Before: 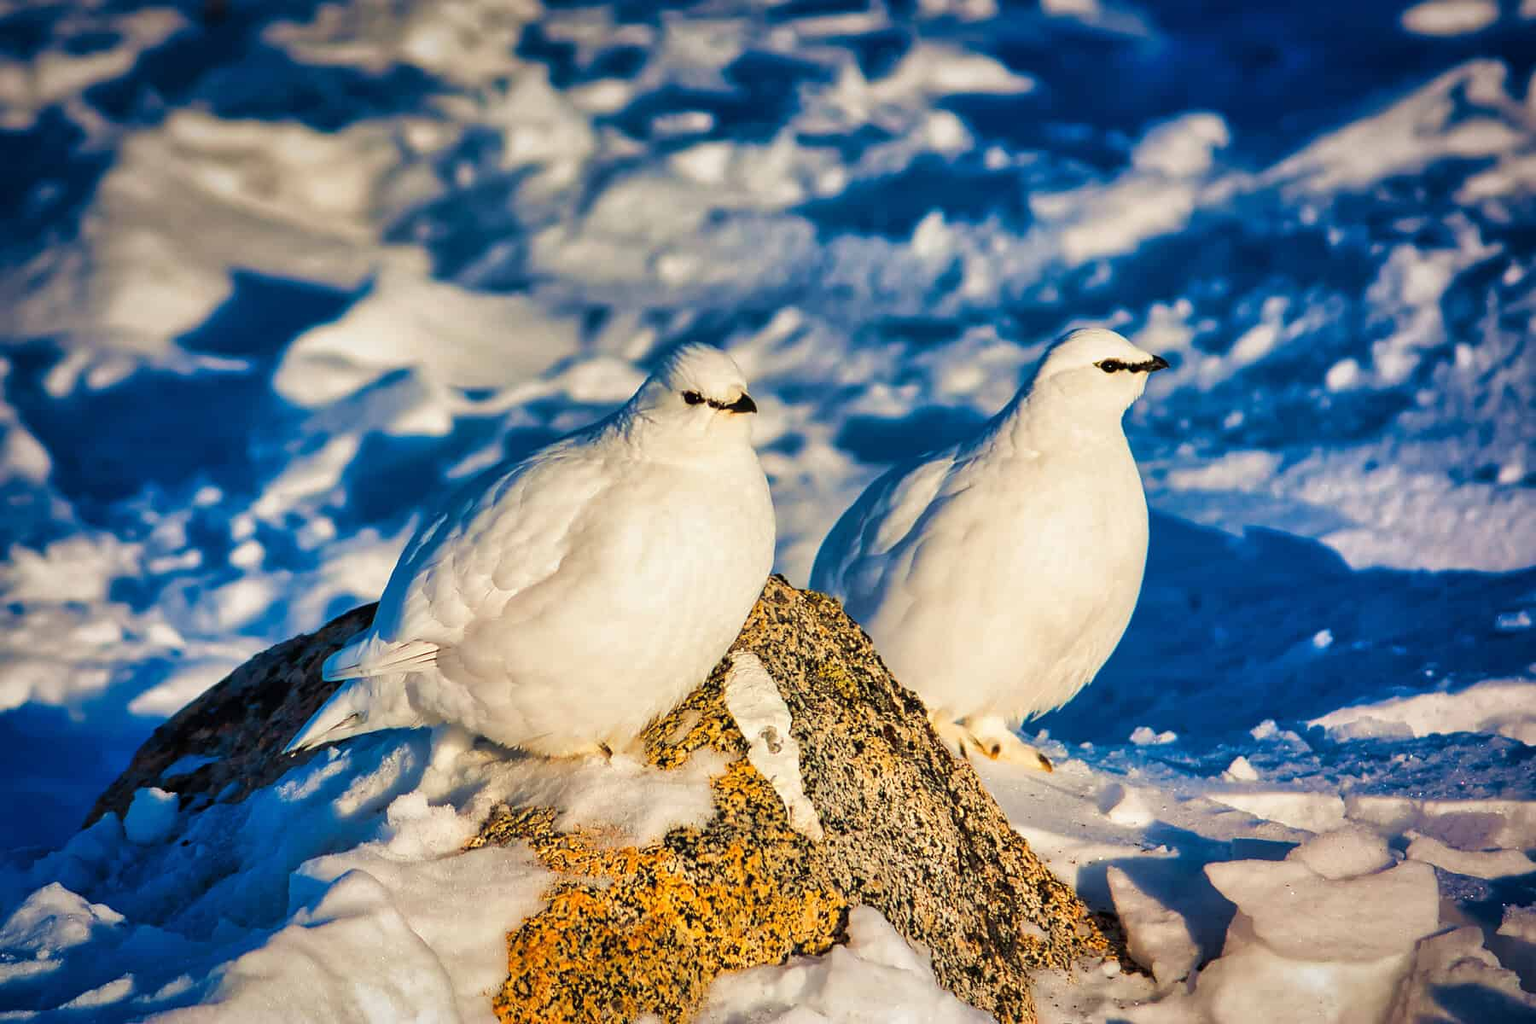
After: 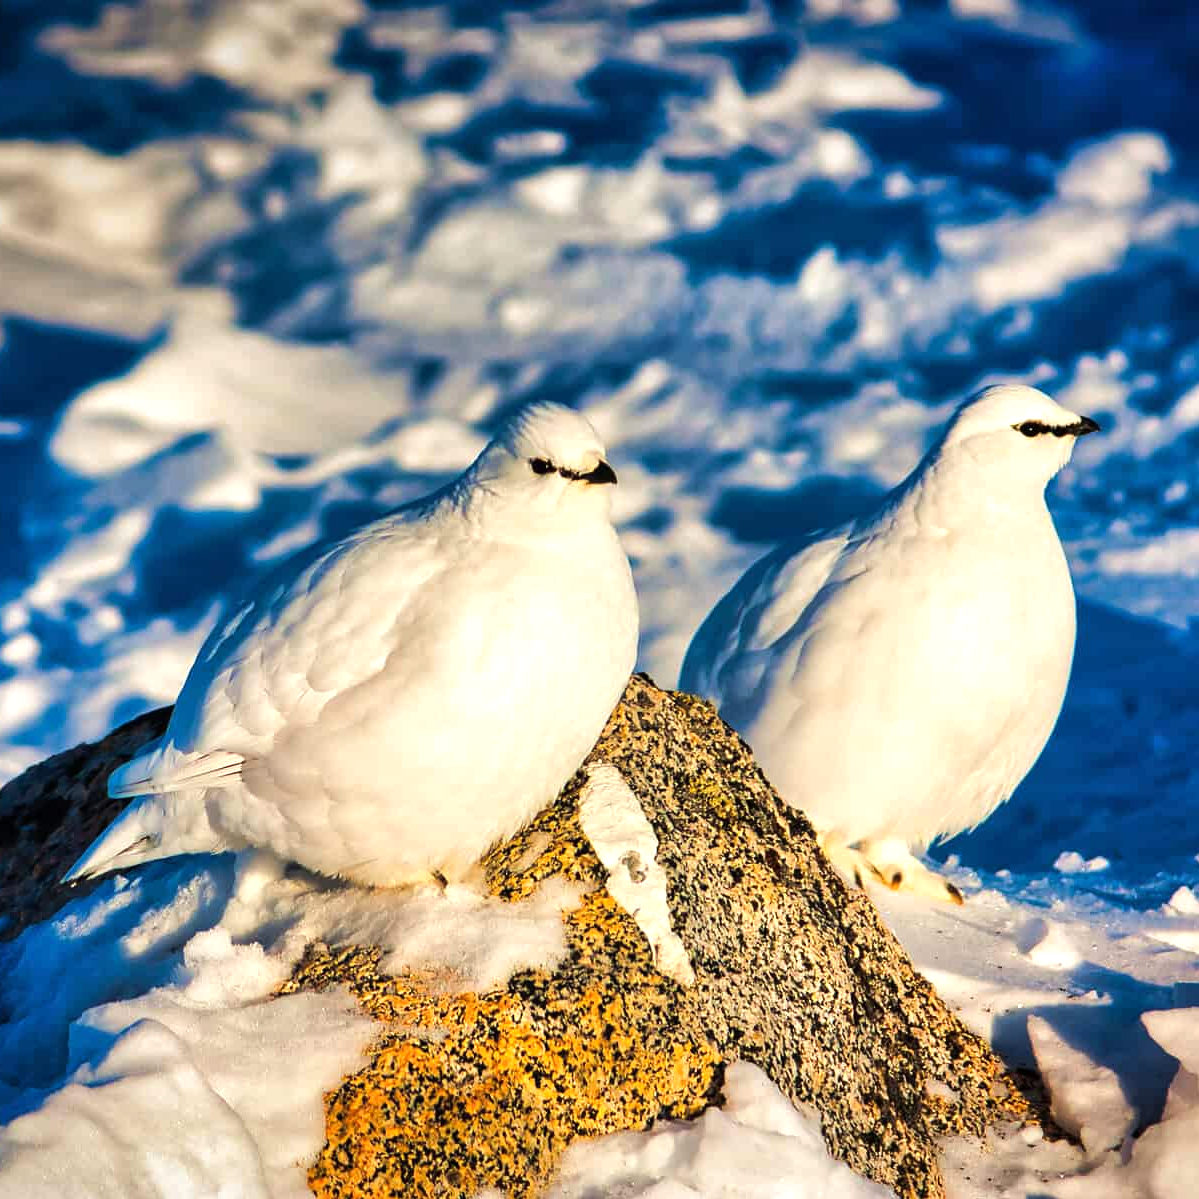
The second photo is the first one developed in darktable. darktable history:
tone equalizer: -8 EV -0.417 EV, -7 EV -0.389 EV, -6 EV -0.333 EV, -5 EV -0.222 EV, -3 EV 0.222 EV, -2 EV 0.333 EV, -1 EV 0.389 EV, +0 EV 0.417 EV, edges refinement/feathering 500, mask exposure compensation -1.57 EV, preserve details no
crop and rotate: left 15.055%, right 18.278%
